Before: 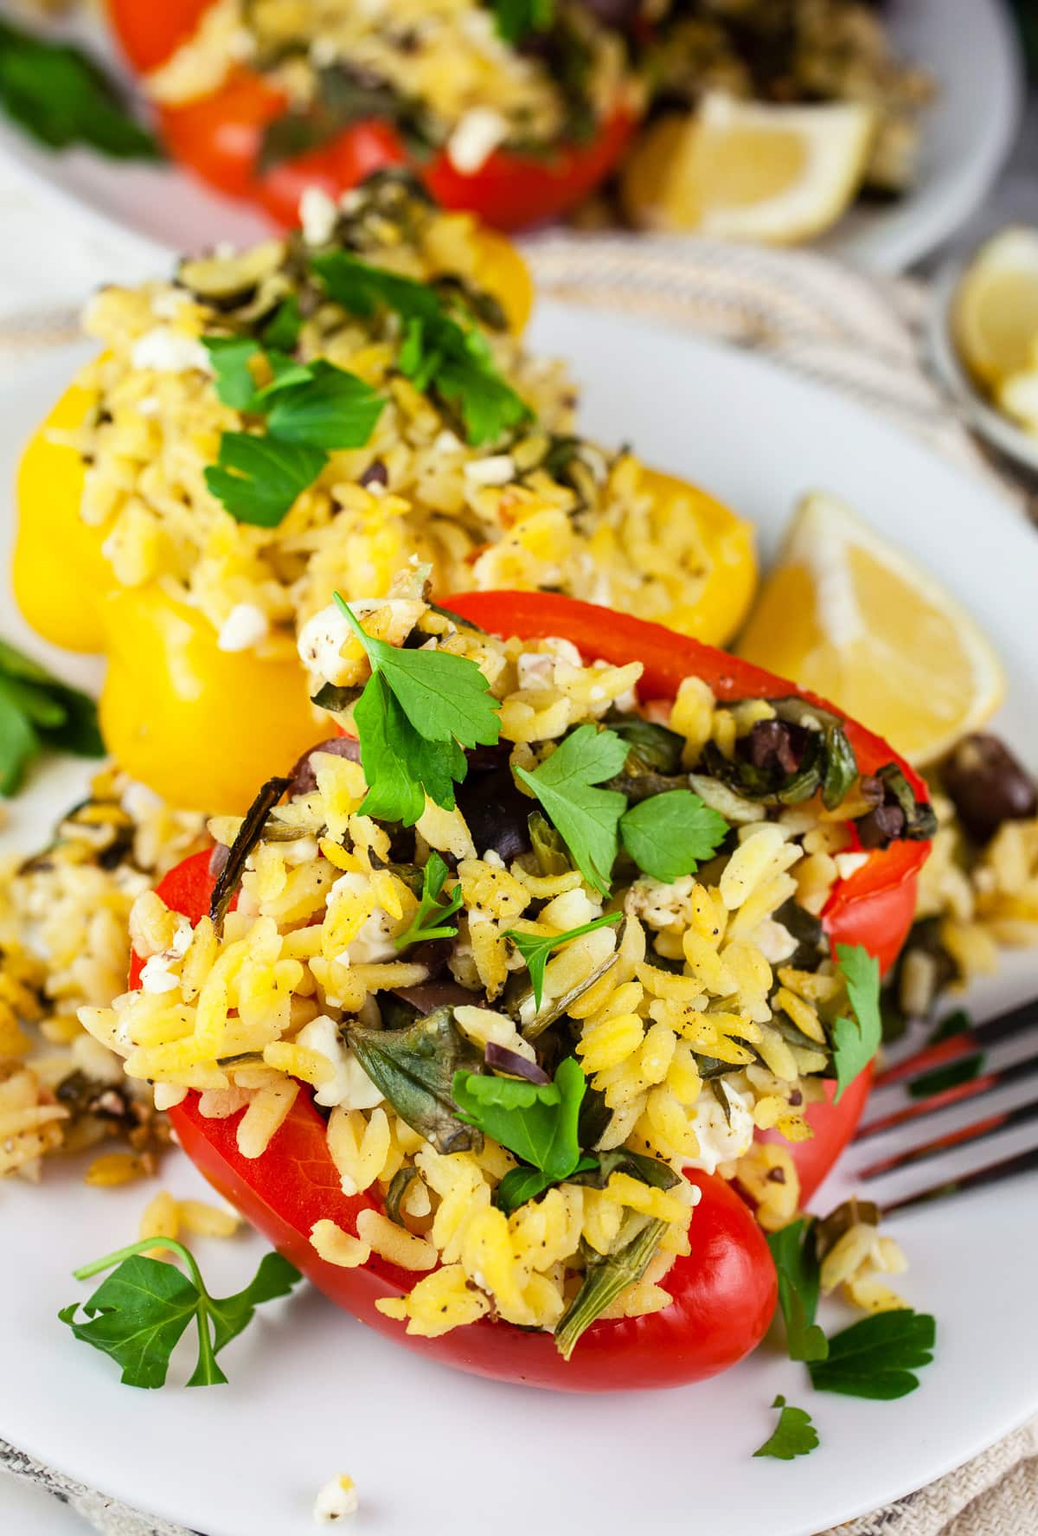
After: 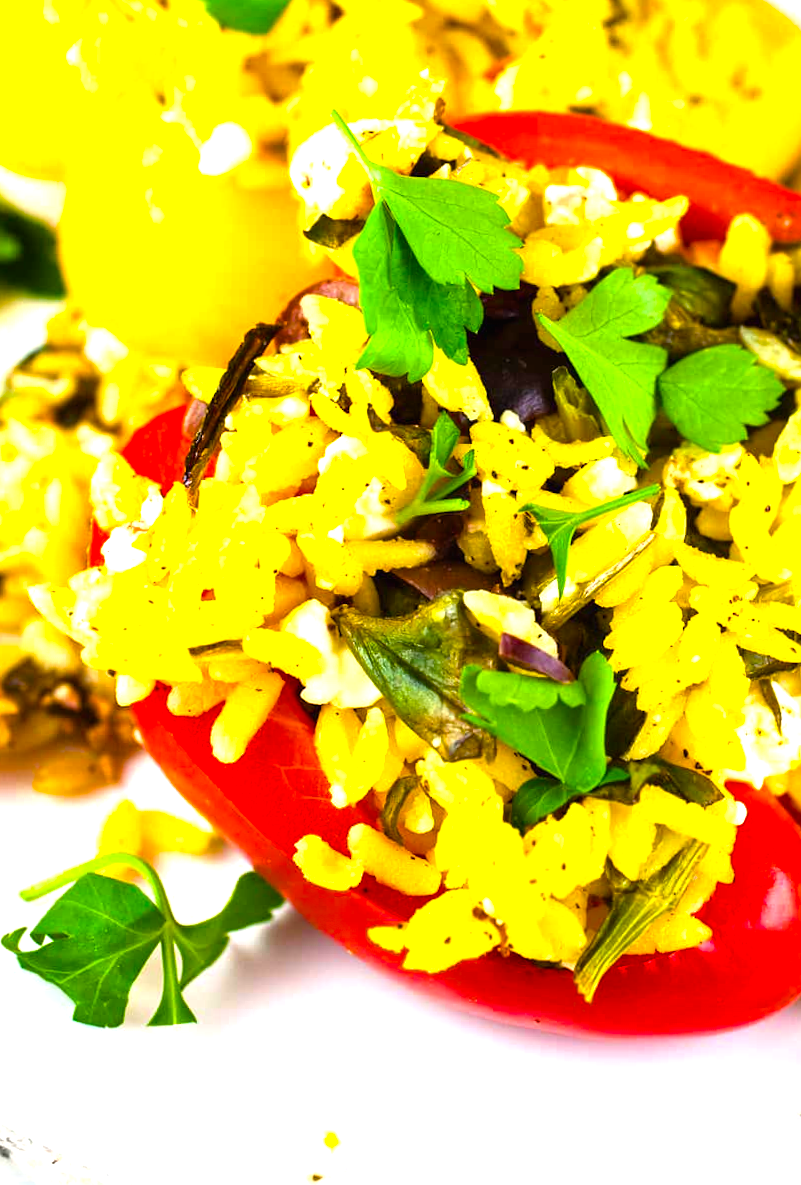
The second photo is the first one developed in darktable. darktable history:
crop and rotate: angle -0.82°, left 3.85%, top 31.828%, right 27.992%
contrast brightness saturation: contrast -0.02, brightness -0.01, saturation 0.03
color balance rgb: linear chroma grading › global chroma 10%, perceptual saturation grading › global saturation 40%, perceptual brilliance grading › global brilliance 30%, global vibrance 20%
